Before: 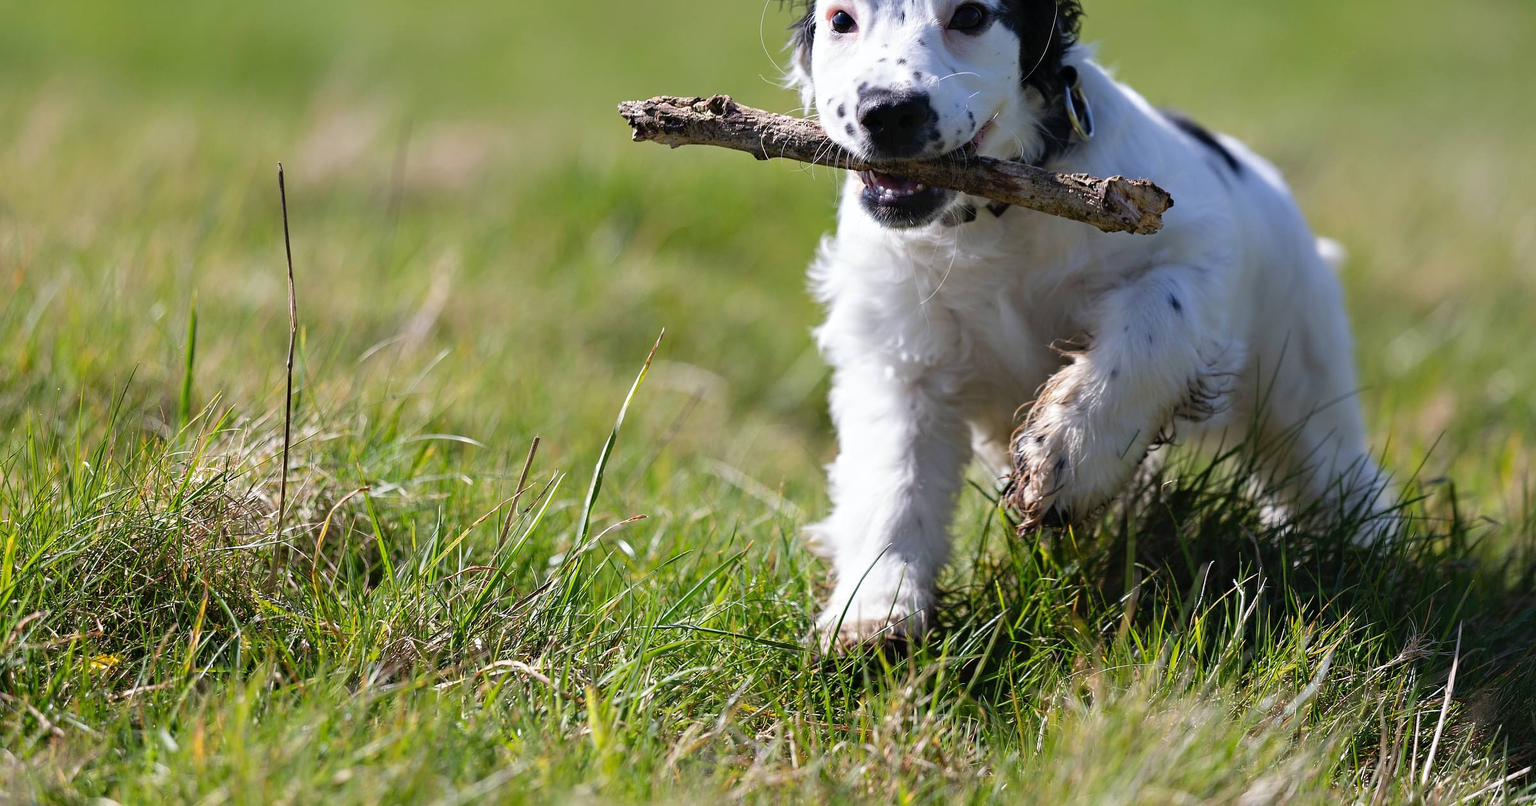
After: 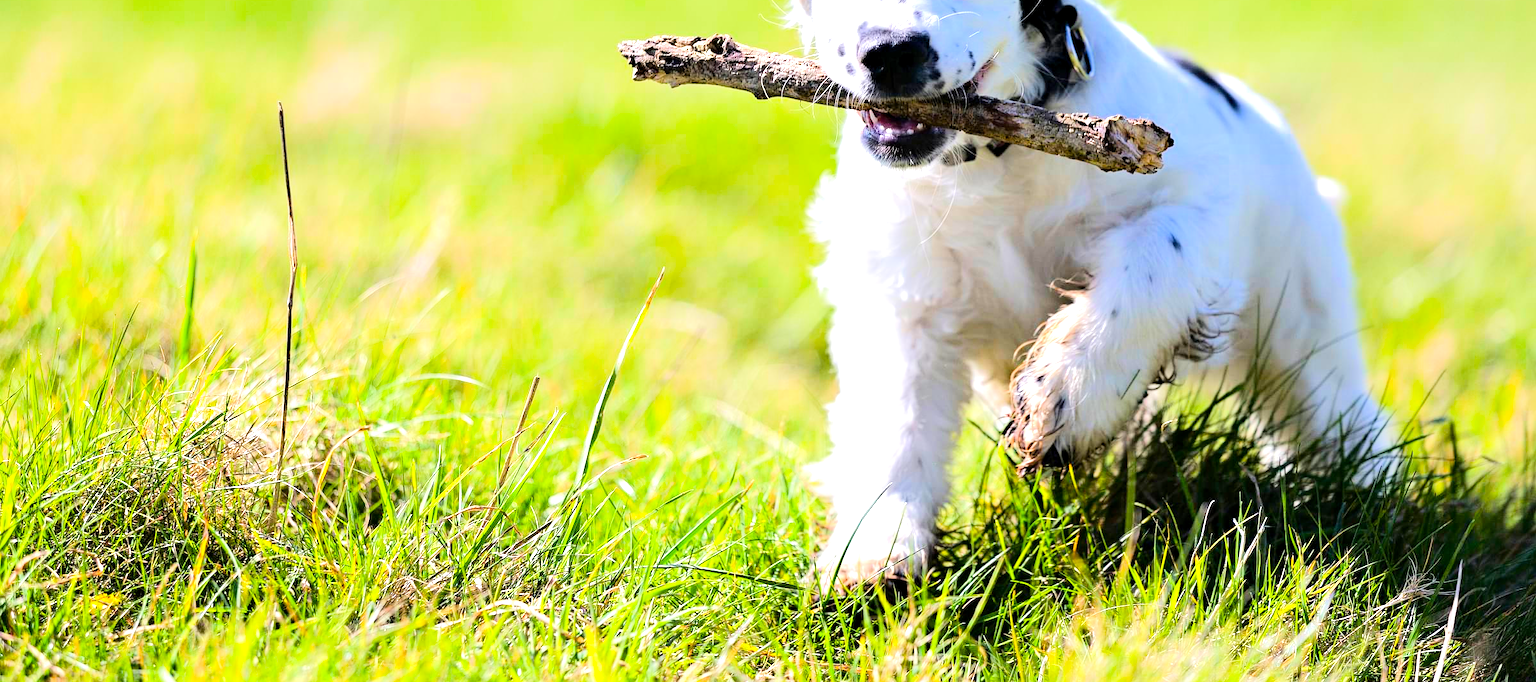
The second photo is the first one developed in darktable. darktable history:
crop: top 7.582%, bottom 7.774%
tone equalizer: -7 EV 0.152 EV, -6 EV 0.584 EV, -5 EV 1.13 EV, -4 EV 1.32 EV, -3 EV 1.18 EV, -2 EV 0.6 EV, -1 EV 0.149 EV, edges refinement/feathering 500, mask exposure compensation -1.57 EV, preserve details no
color balance rgb: highlights gain › luminance 17.583%, global offset › luminance -0.507%, perceptual saturation grading › global saturation 19.567%, global vibrance 20%
exposure: black level correction 0, exposure 0.5 EV, compensate highlight preservation false
